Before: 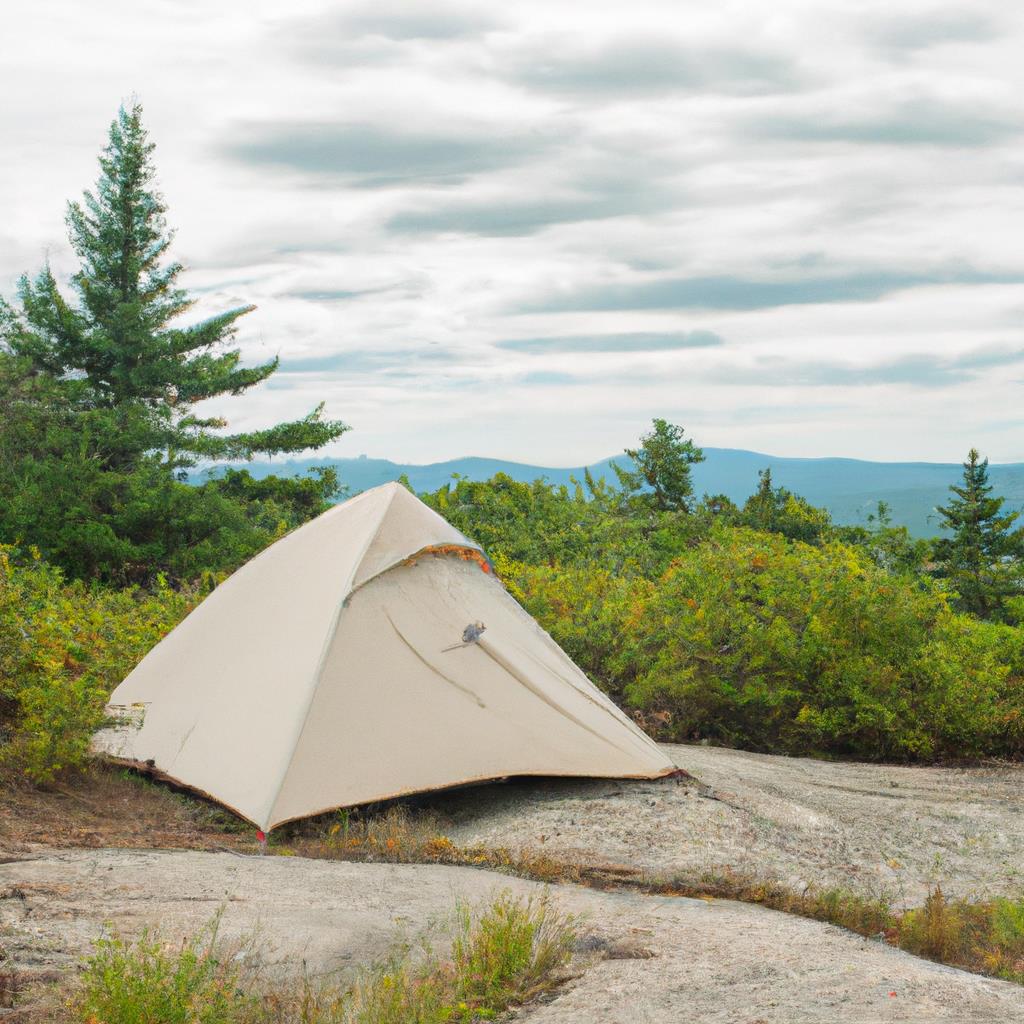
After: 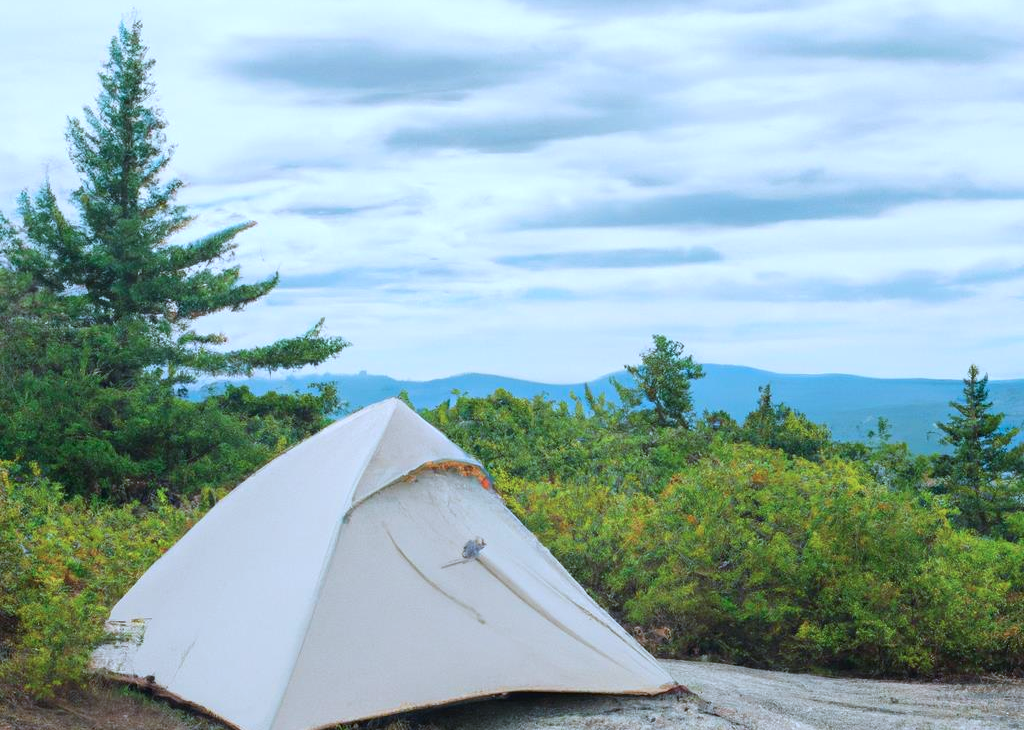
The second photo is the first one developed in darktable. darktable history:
color correction: highlights a* 0.032, highlights b* -0.645
crop and rotate: top 8.248%, bottom 20.426%
color calibration: illuminant custom, x 0.387, y 0.387, temperature 3826.56 K
